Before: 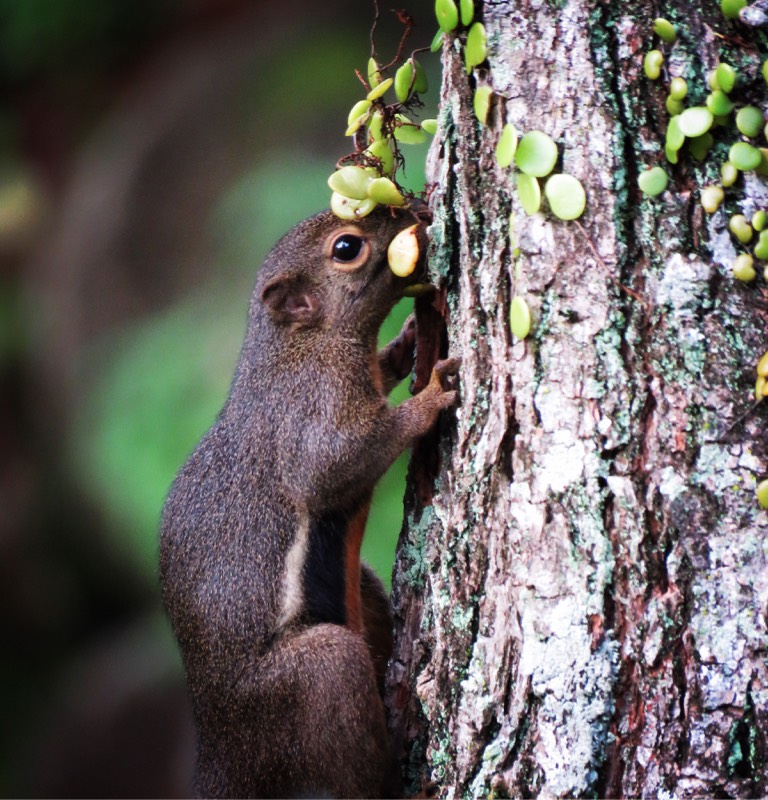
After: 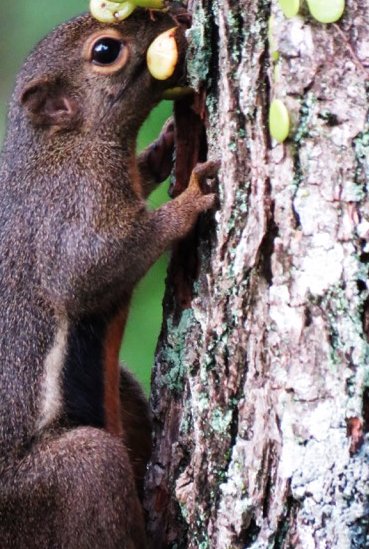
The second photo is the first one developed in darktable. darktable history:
crop: left 31.418%, top 24.729%, right 20.475%, bottom 6.56%
tone equalizer: -8 EV 0.084 EV, edges refinement/feathering 500, mask exposure compensation -1.57 EV, preserve details guided filter
